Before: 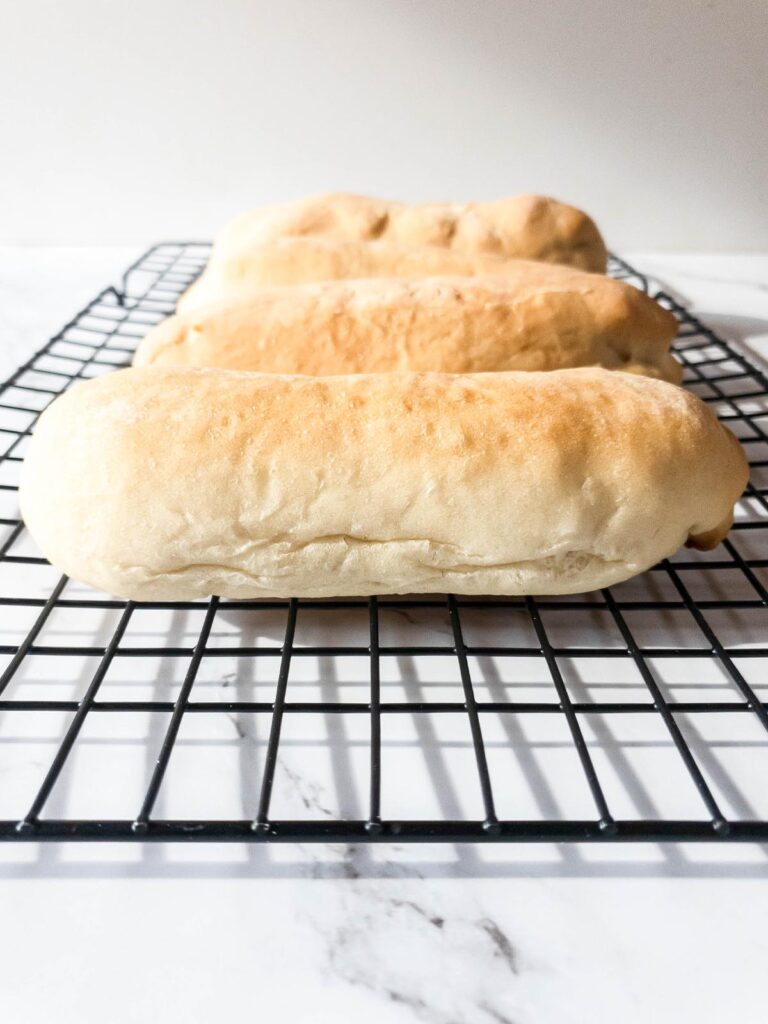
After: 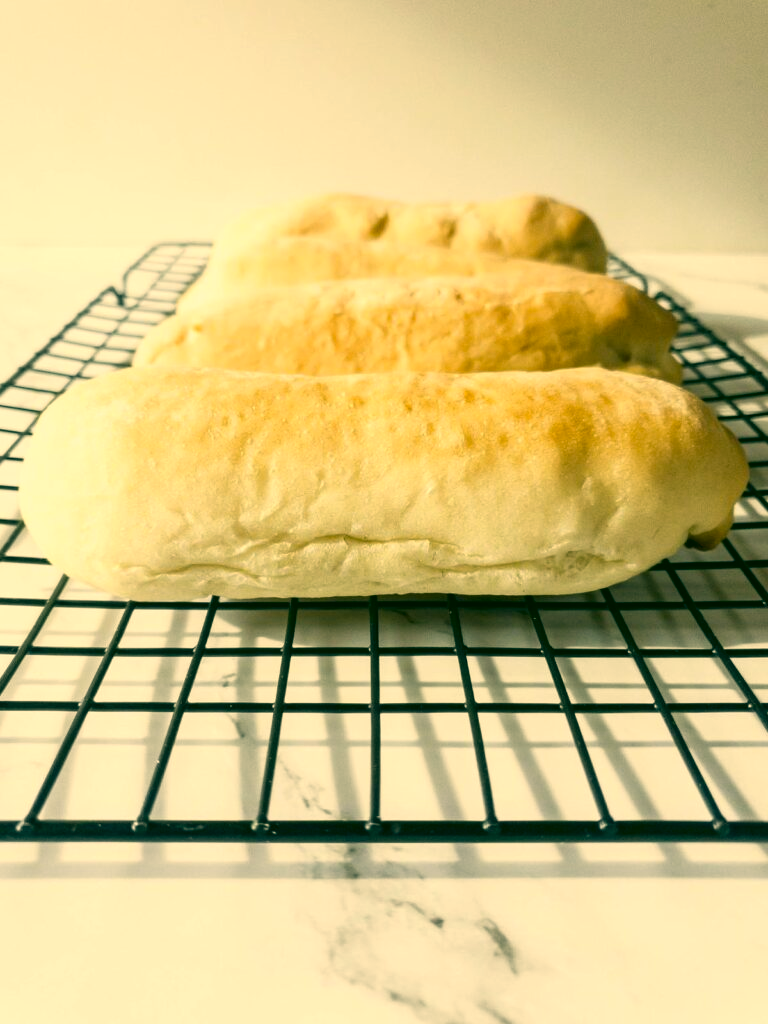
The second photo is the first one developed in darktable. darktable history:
color correction: highlights a* 5.68, highlights b* 33.06, shadows a* -25.09, shadows b* 3.96
